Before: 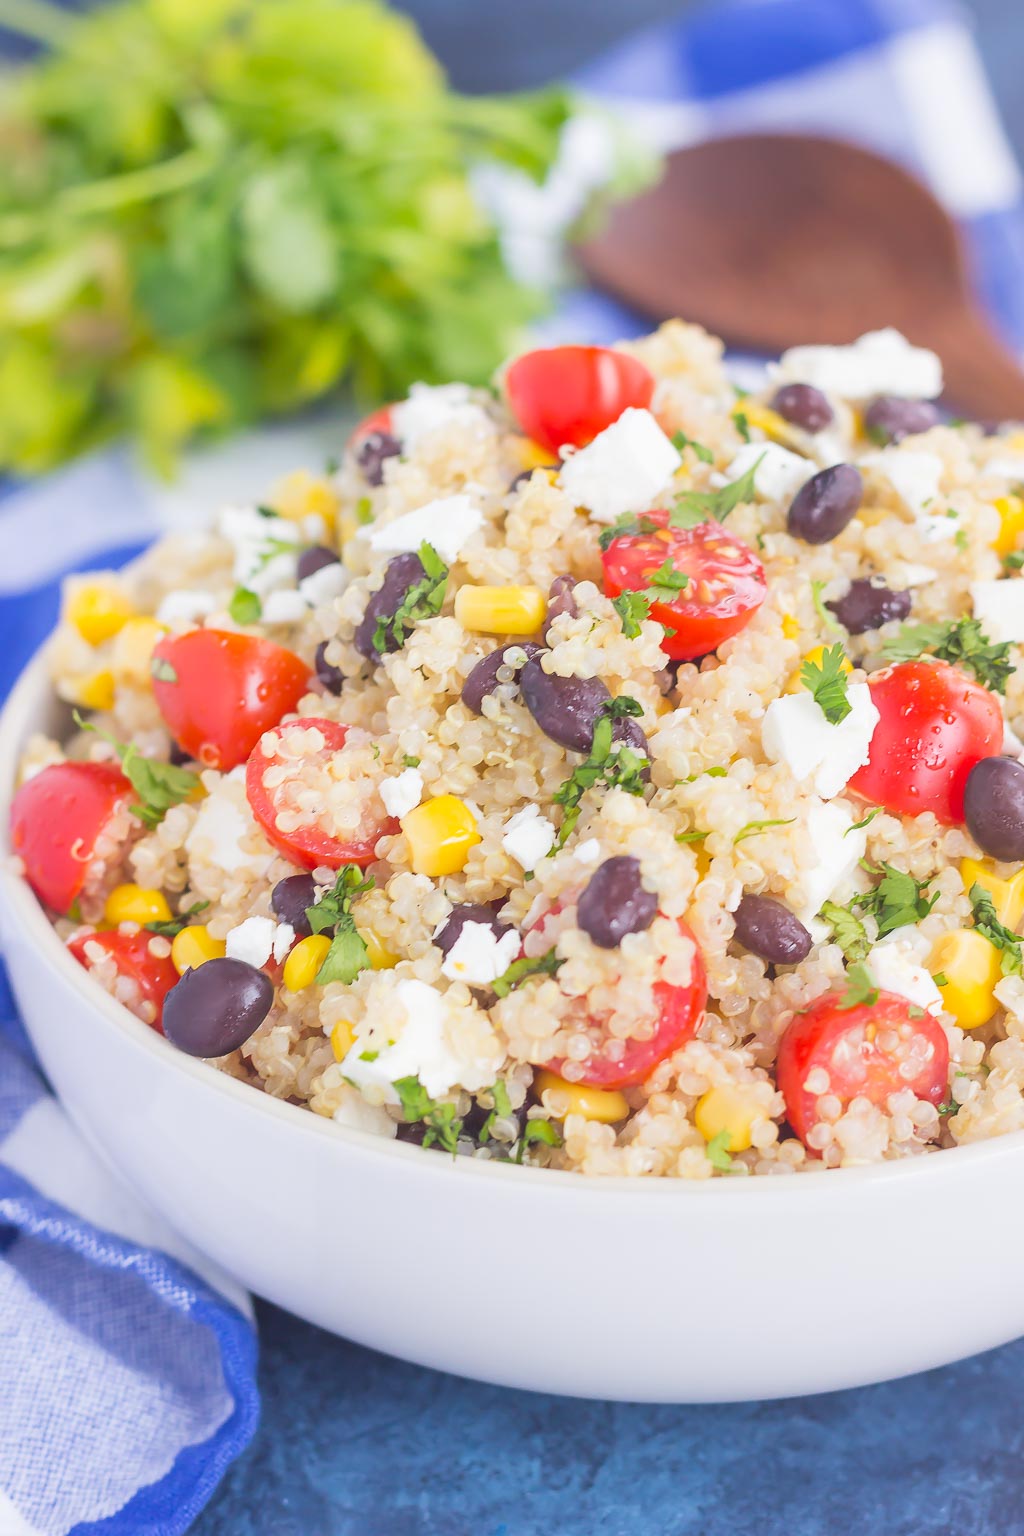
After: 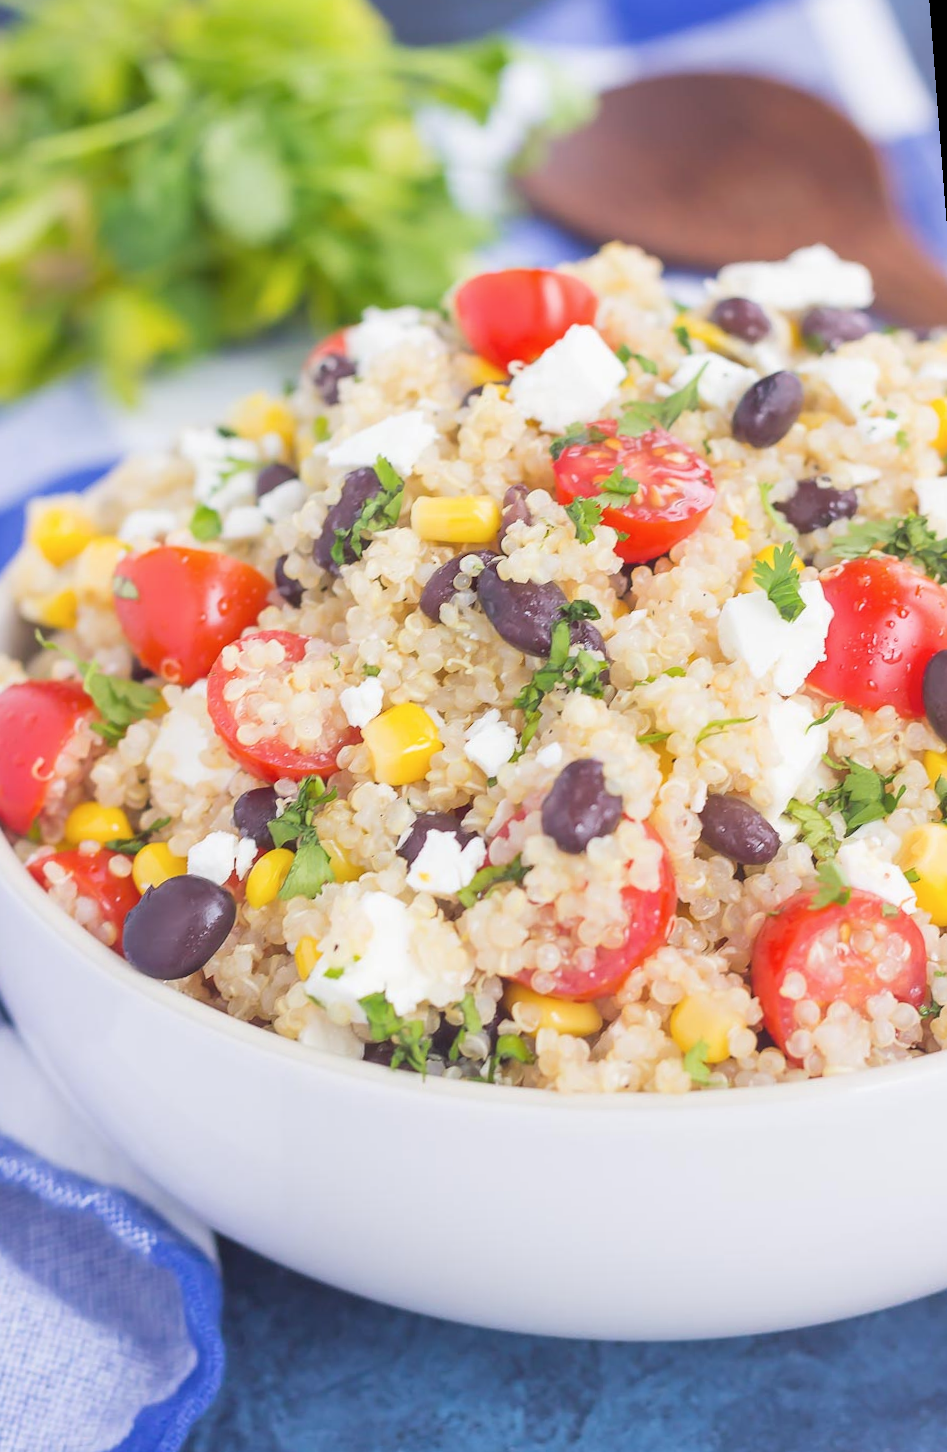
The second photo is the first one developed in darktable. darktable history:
rotate and perspective: rotation -1.68°, lens shift (vertical) -0.146, crop left 0.049, crop right 0.912, crop top 0.032, crop bottom 0.96
contrast brightness saturation: saturation -0.05
